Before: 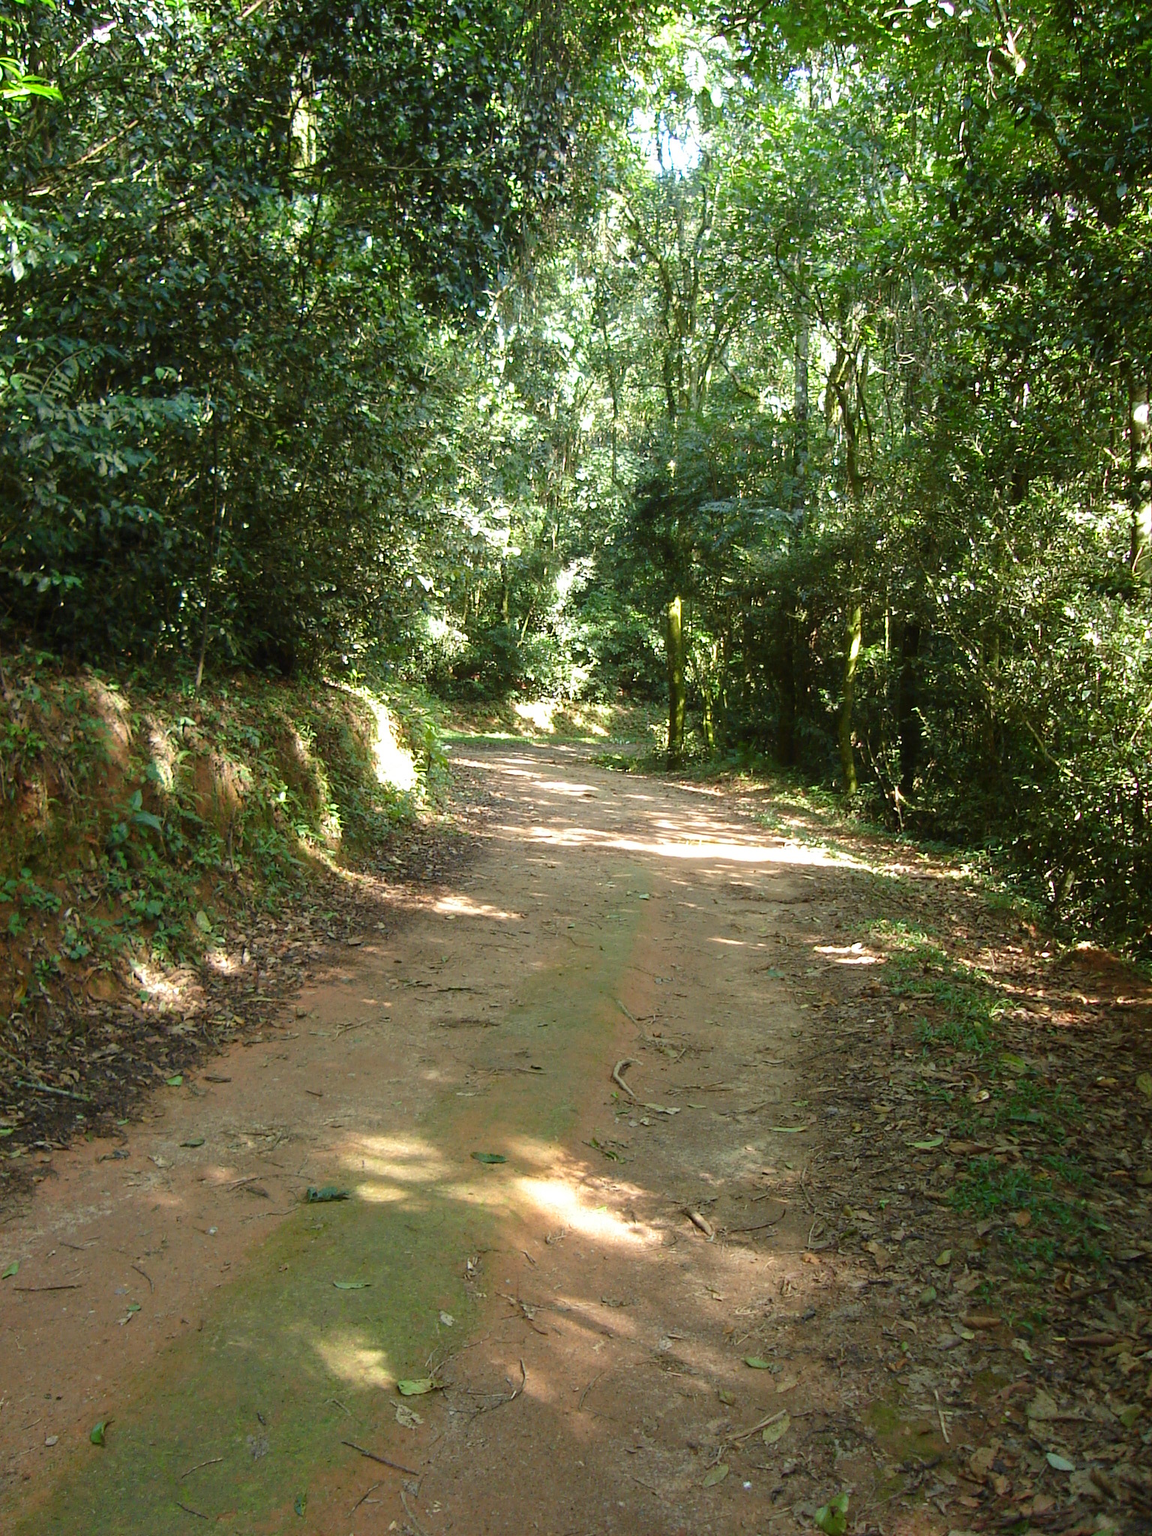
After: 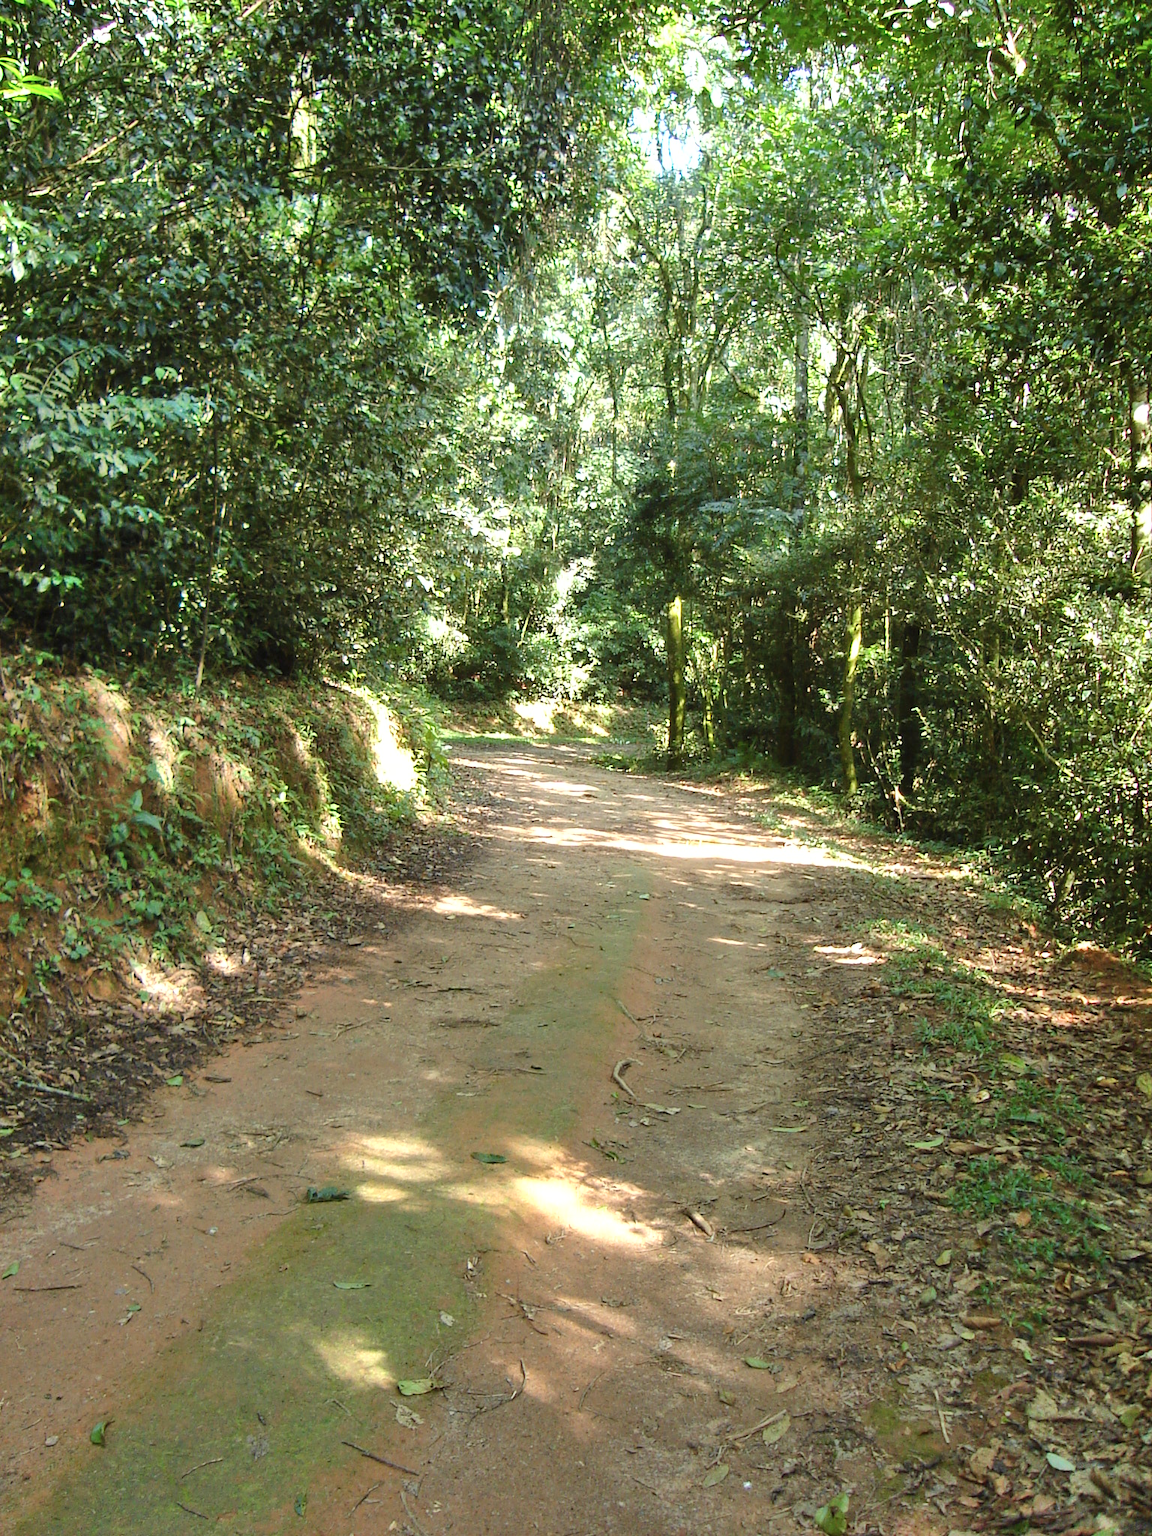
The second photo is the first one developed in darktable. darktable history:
shadows and highlights: radius 111.05, shadows 51.02, white point adjustment 9.04, highlights -2.7, soften with gaussian
